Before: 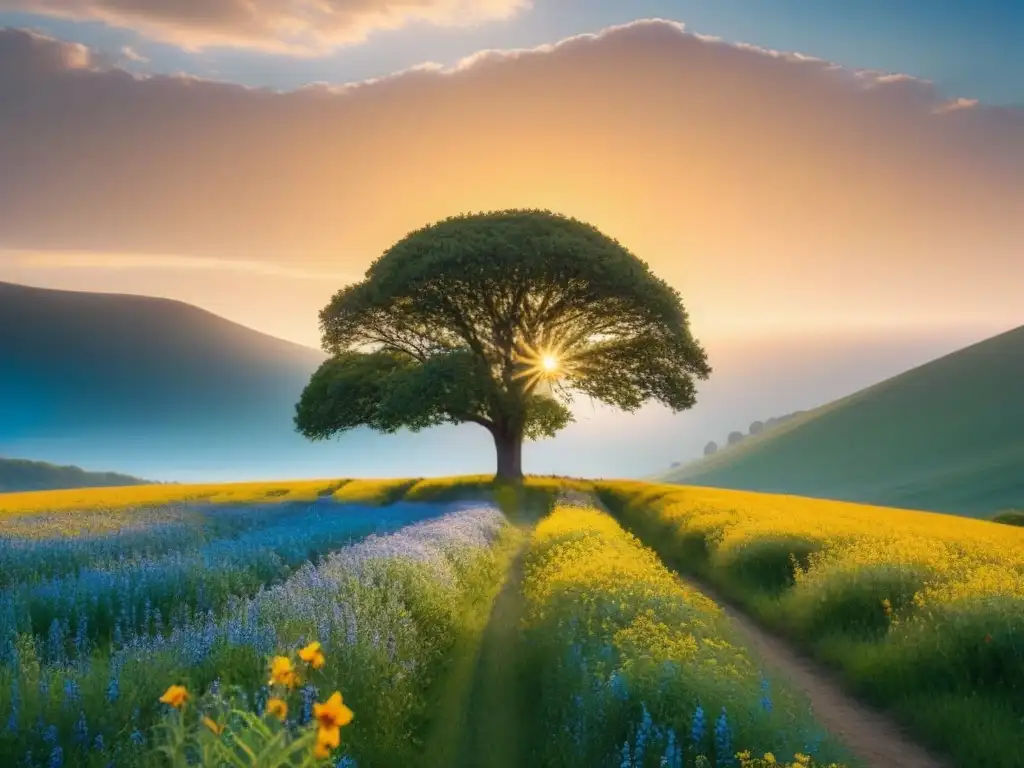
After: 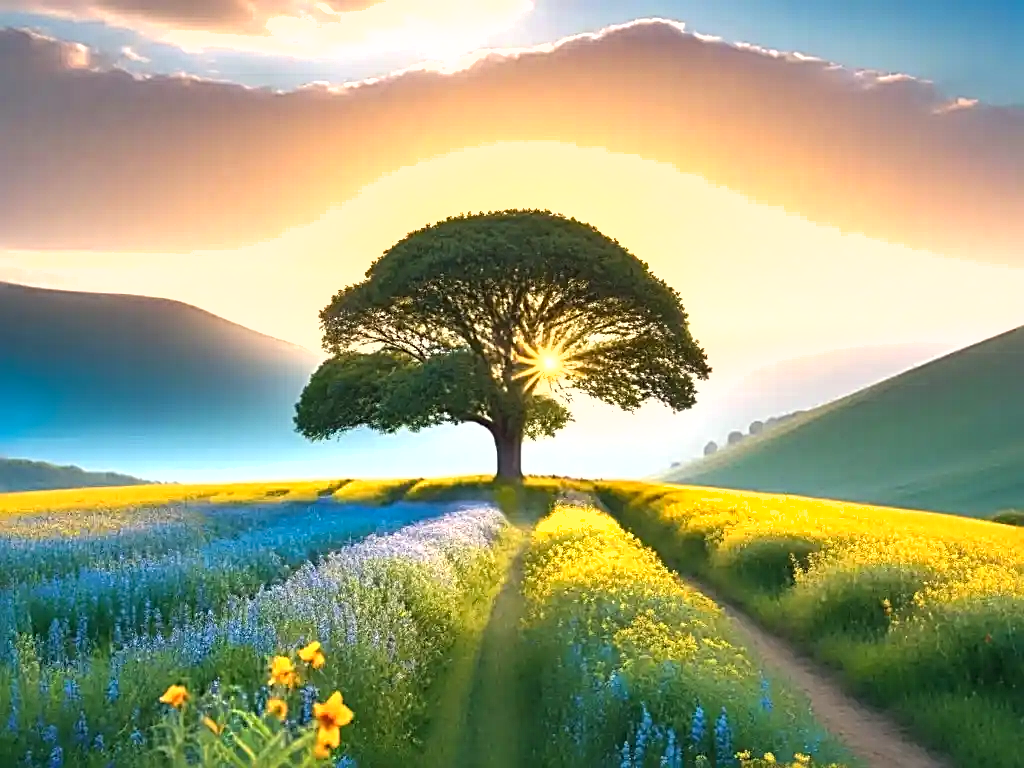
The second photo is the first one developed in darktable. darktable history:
shadows and highlights: low approximation 0.01, soften with gaussian
exposure: black level correction 0, exposure 0.931 EV, compensate highlight preservation false
sharpen: radius 3.036, amount 0.763
